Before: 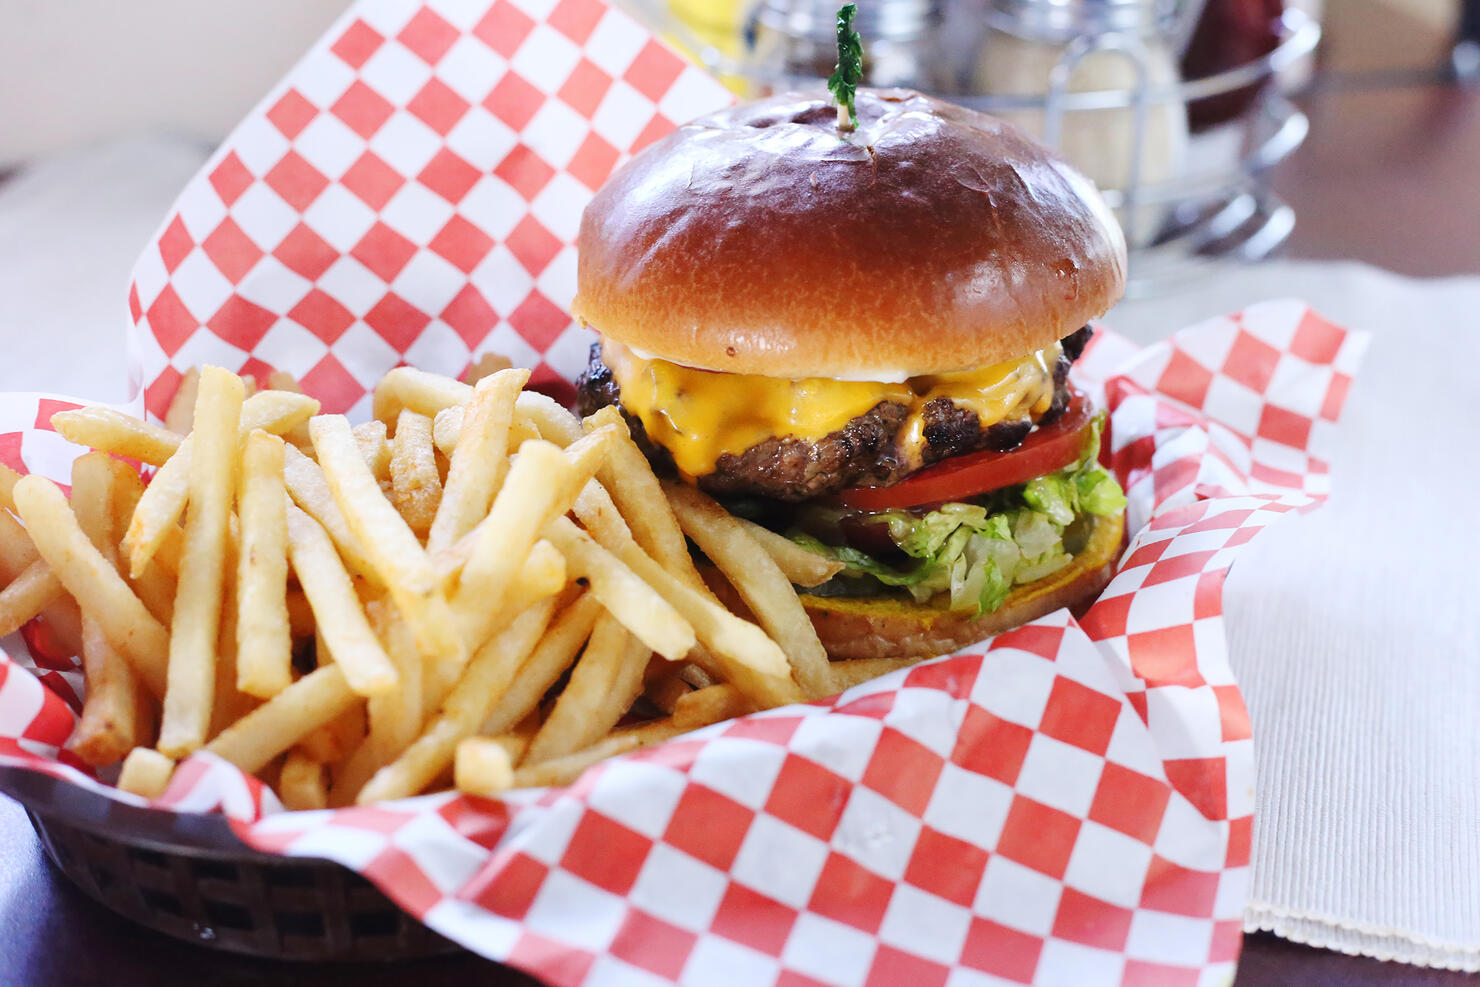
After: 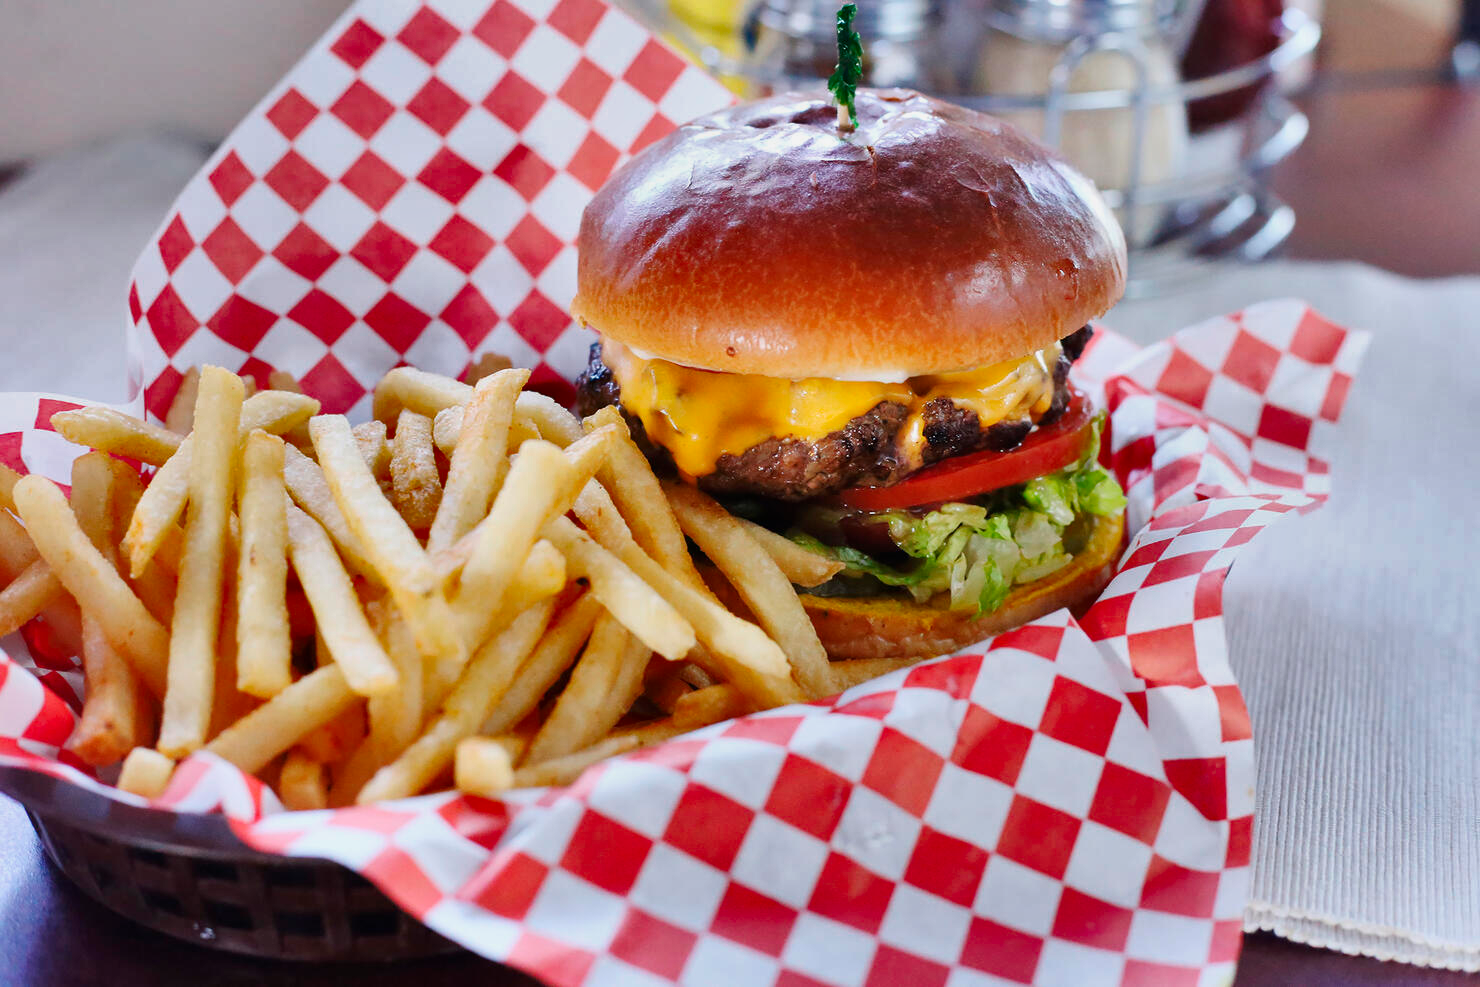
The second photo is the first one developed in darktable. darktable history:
shadows and highlights: white point adjustment -3.55, highlights -63.65, soften with gaussian
